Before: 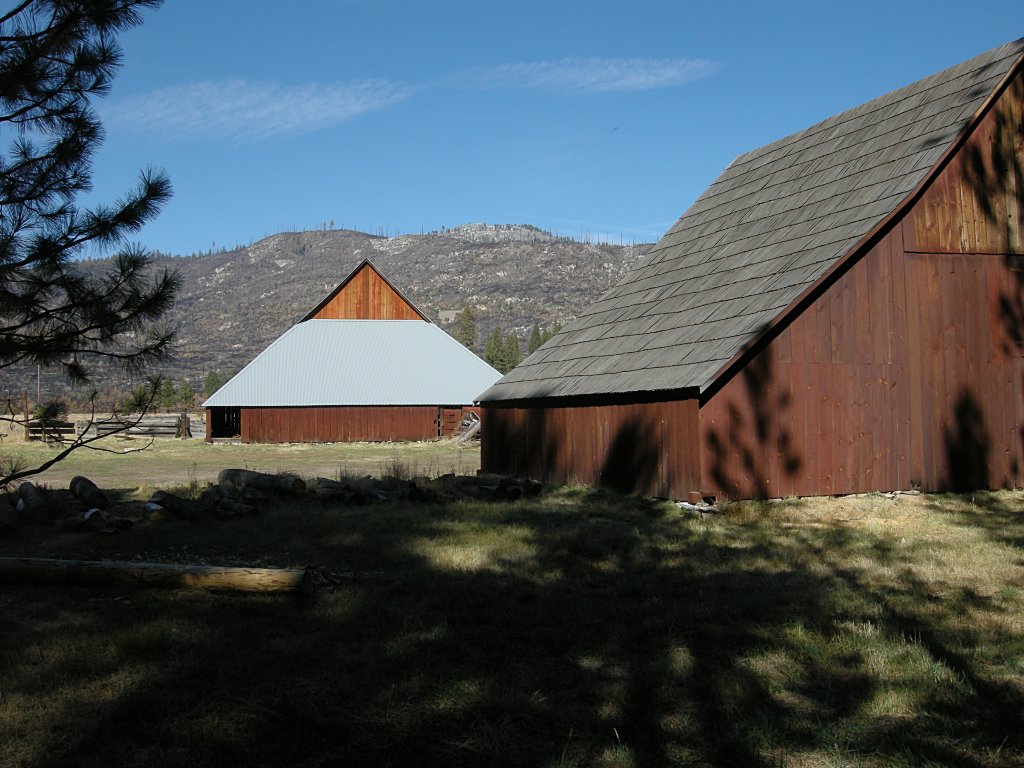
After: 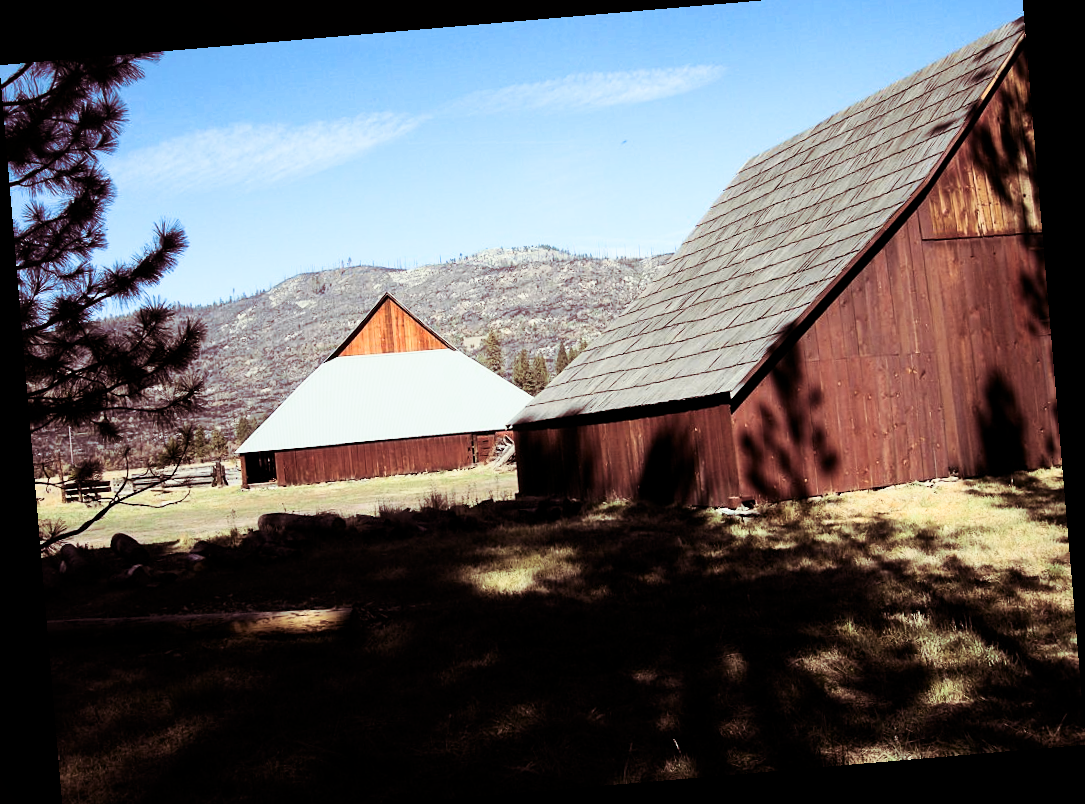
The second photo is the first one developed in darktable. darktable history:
local contrast: mode bilateral grid, contrast 100, coarseness 100, detail 108%, midtone range 0.2
crop and rotate: top 2.479%, bottom 3.018%
filmic rgb: hardness 4.17
contrast brightness saturation: contrast 0.4, brightness 0.1, saturation 0.21
exposure: exposure 0.6 EV, compensate highlight preservation false
split-toning: on, module defaults
rotate and perspective: rotation -4.86°, automatic cropping off
